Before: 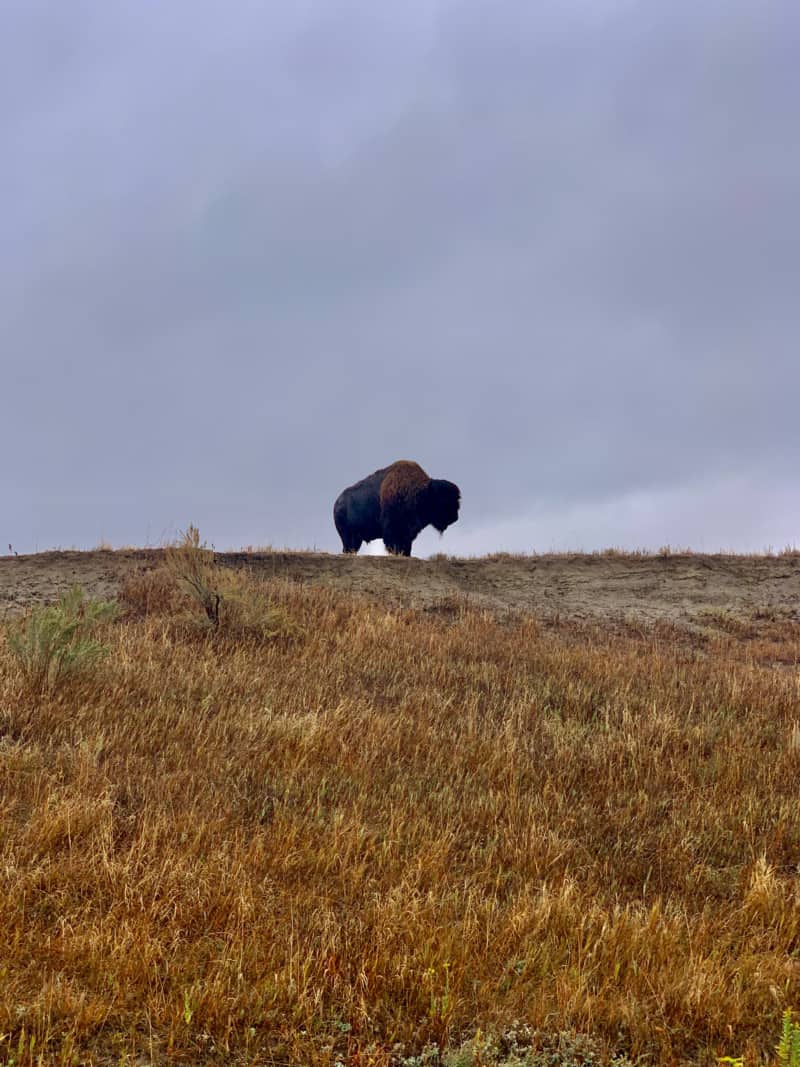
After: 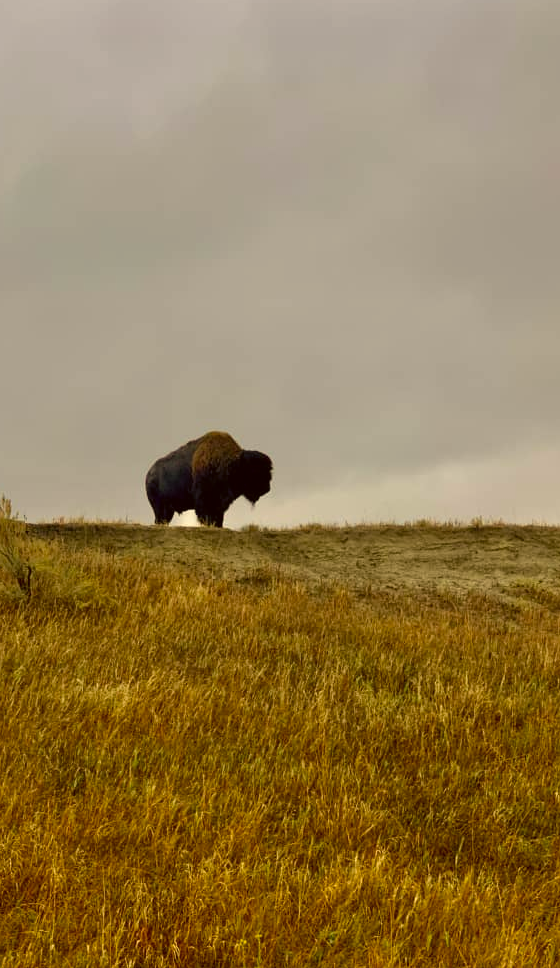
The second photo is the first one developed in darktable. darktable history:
crop and rotate: left 23.56%, top 2.727%, right 6.427%, bottom 6.539%
color correction: highlights a* 0.139, highlights b* 29.33, shadows a* -0.232, shadows b* 21.54
